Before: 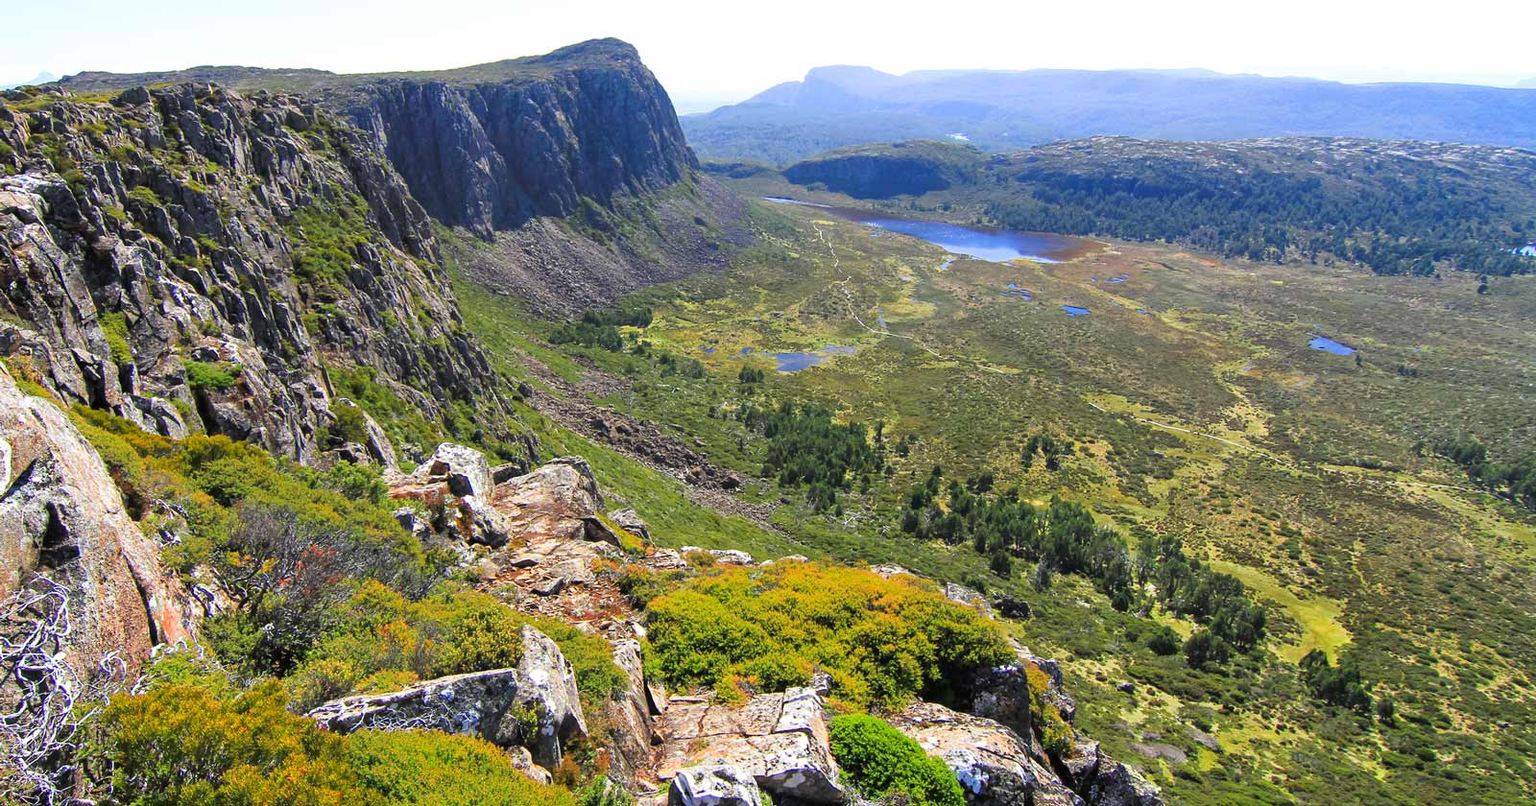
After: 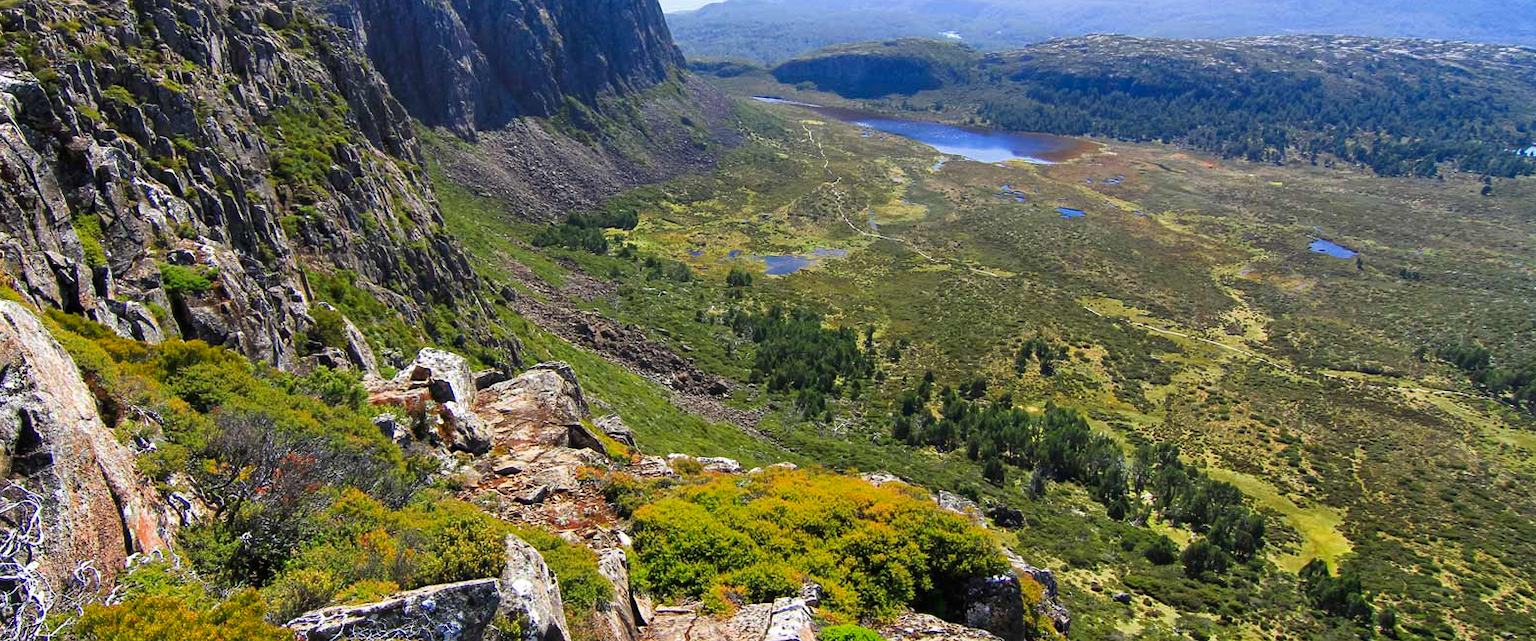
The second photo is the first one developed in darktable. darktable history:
crop and rotate: left 1.814%, top 12.818%, right 0.25%, bottom 9.225%
contrast brightness saturation: brightness -0.09
